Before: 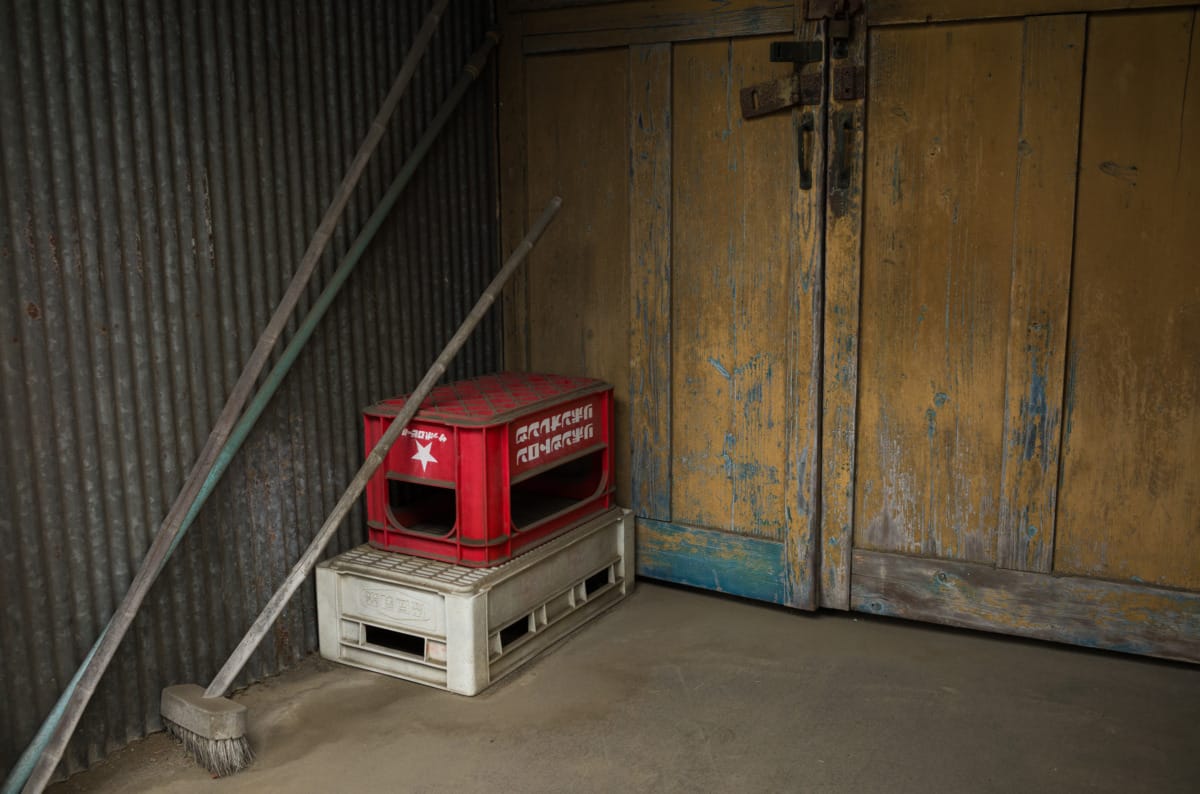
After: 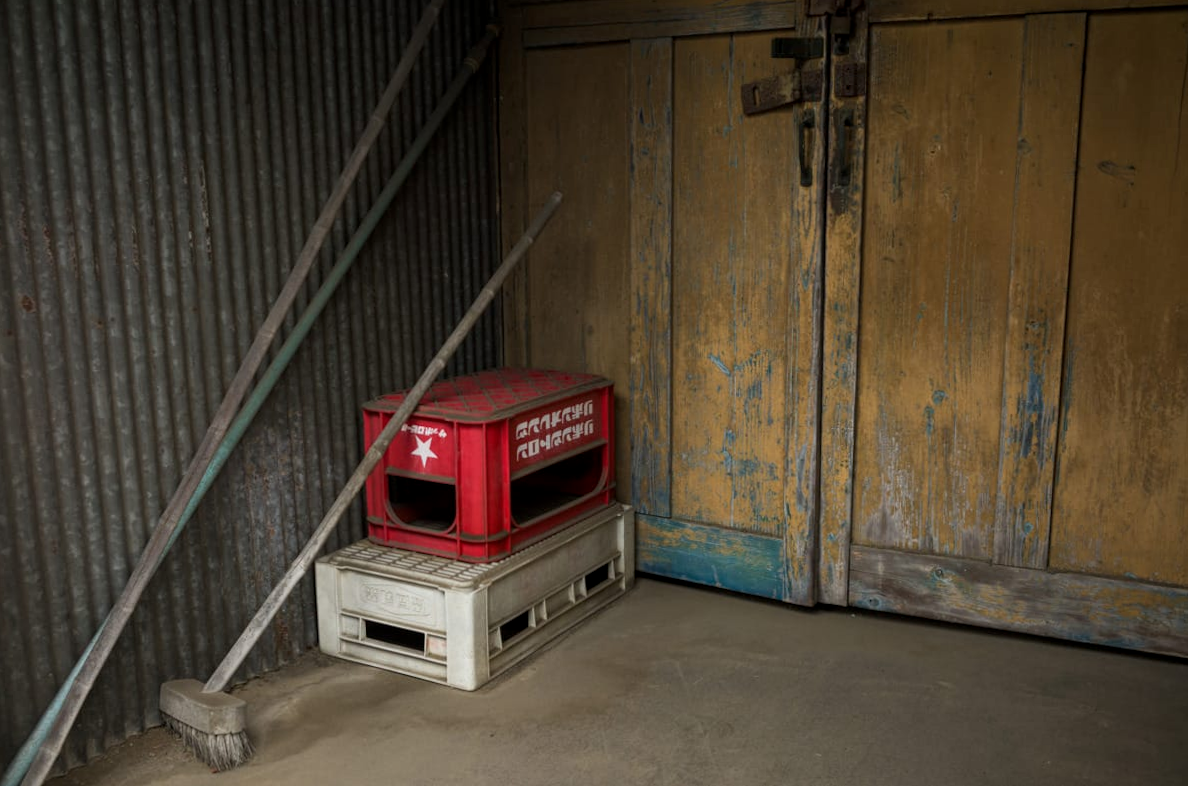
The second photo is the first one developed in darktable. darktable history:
local contrast: highlights 100%, shadows 100%, detail 120%, midtone range 0.2
rotate and perspective: rotation 0.174°, lens shift (vertical) 0.013, lens shift (horizontal) 0.019, shear 0.001, automatic cropping original format, crop left 0.007, crop right 0.991, crop top 0.016, crop bottom 0.997
